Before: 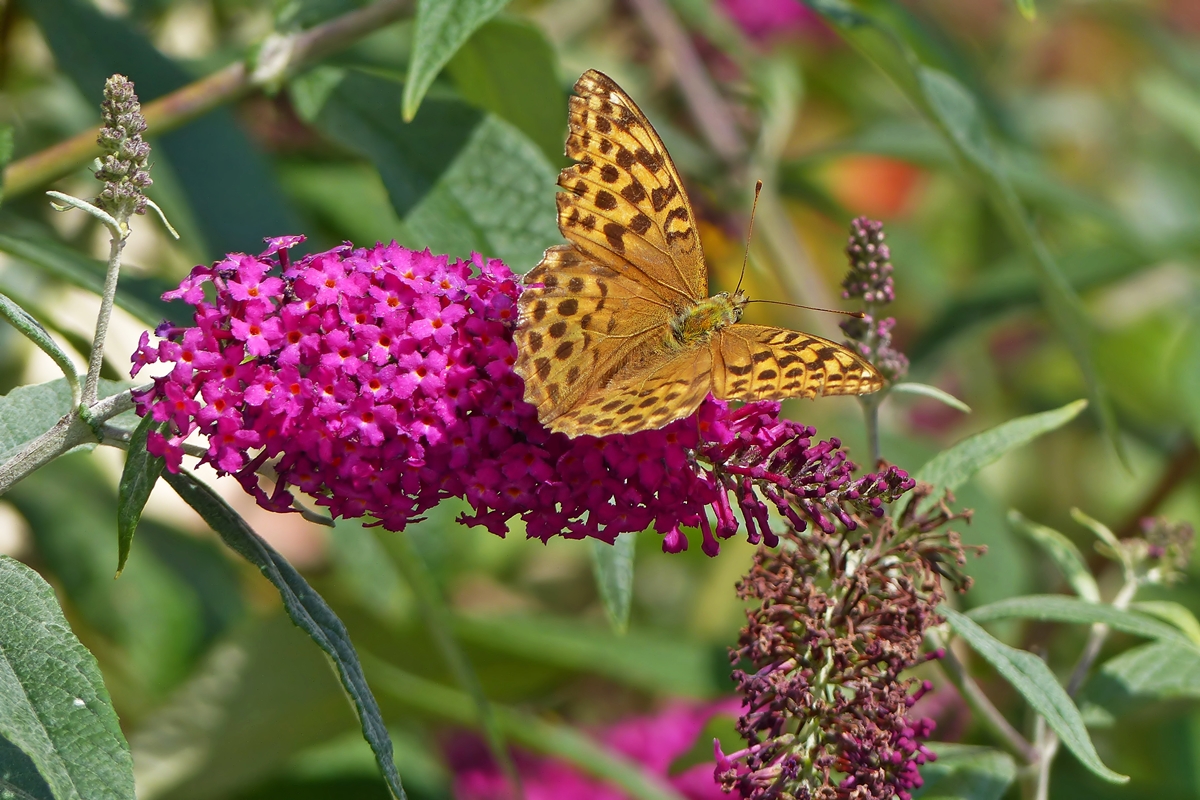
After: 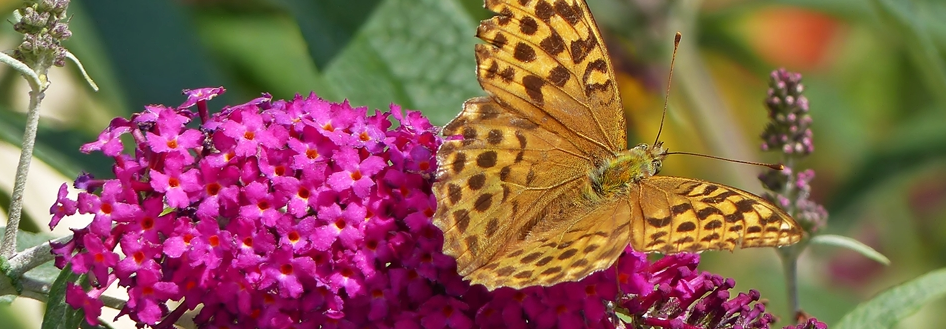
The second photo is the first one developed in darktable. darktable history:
crop: left 6.806%, top 18.612%, right 14.338%, bottom 40.201%
